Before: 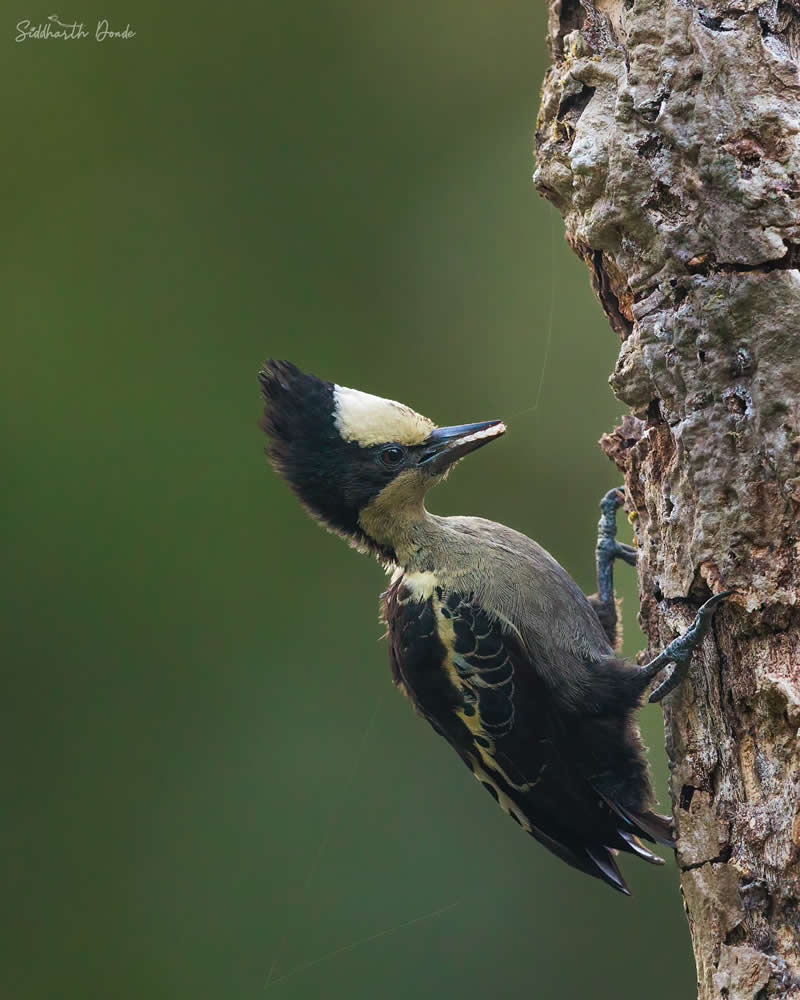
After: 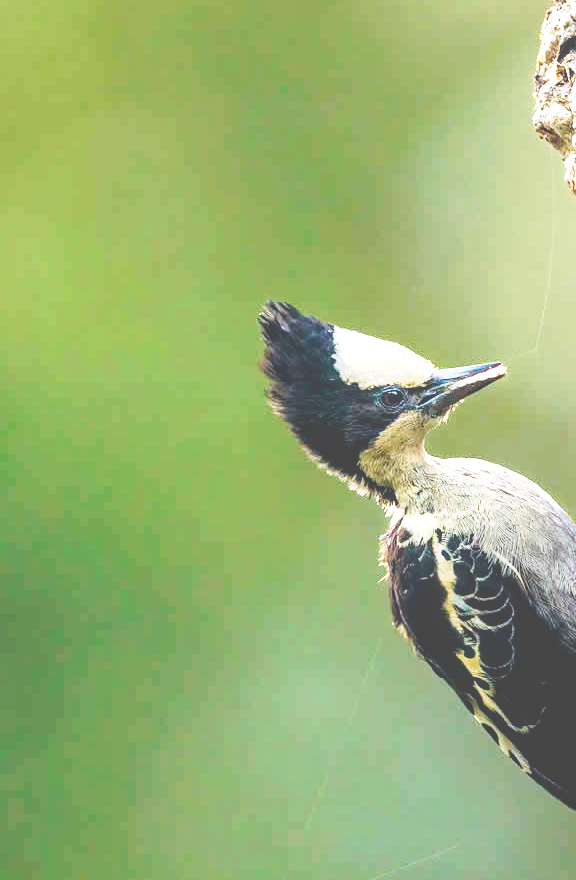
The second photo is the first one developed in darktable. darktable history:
exposure: exposure 0.935 EV, compensate highlight preservation false
local contrast: on, module defaults
crop: top 5.803%, right 27.864%, bottom 5.804%
tone curve: curves: ch0 [(0, 0) (0.003, 0.279) (0.011, 0.287) (0.025, 0.295) (0.044, 0.304) (0.069, 0.316) (0.1, 0.319) (0.136, 0.316) (0.177, 0.32) (0.224, 0.359) (0.277, 0.421) (0.335, 0.511) (0.399, 0.639) (0.468, 0.734) (0.543, 0.827) (0.623, 0.89) (0.709, 0.944) (0.801, 0.965) (0.898, 0.968) (1, 1)], preserve colors none
